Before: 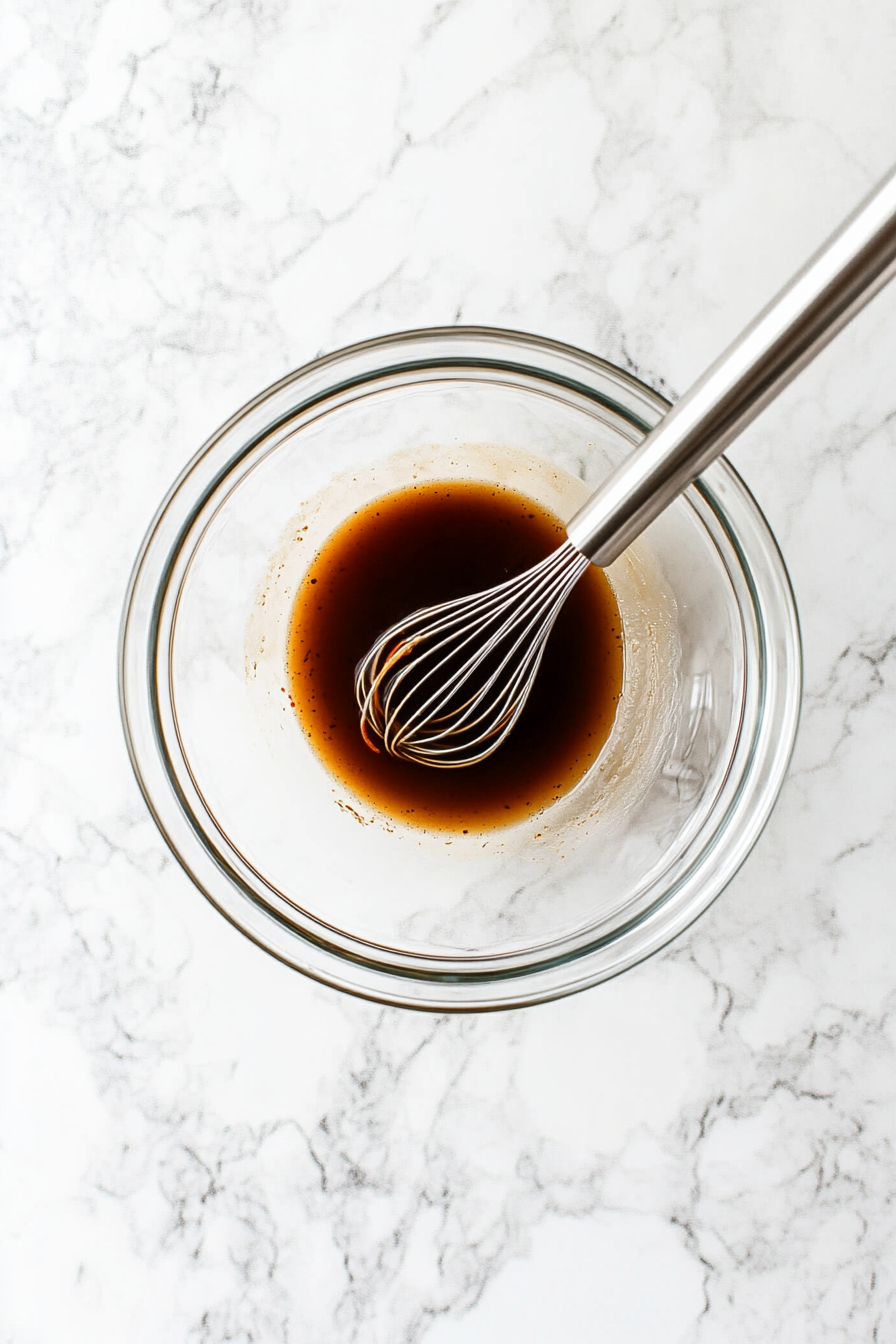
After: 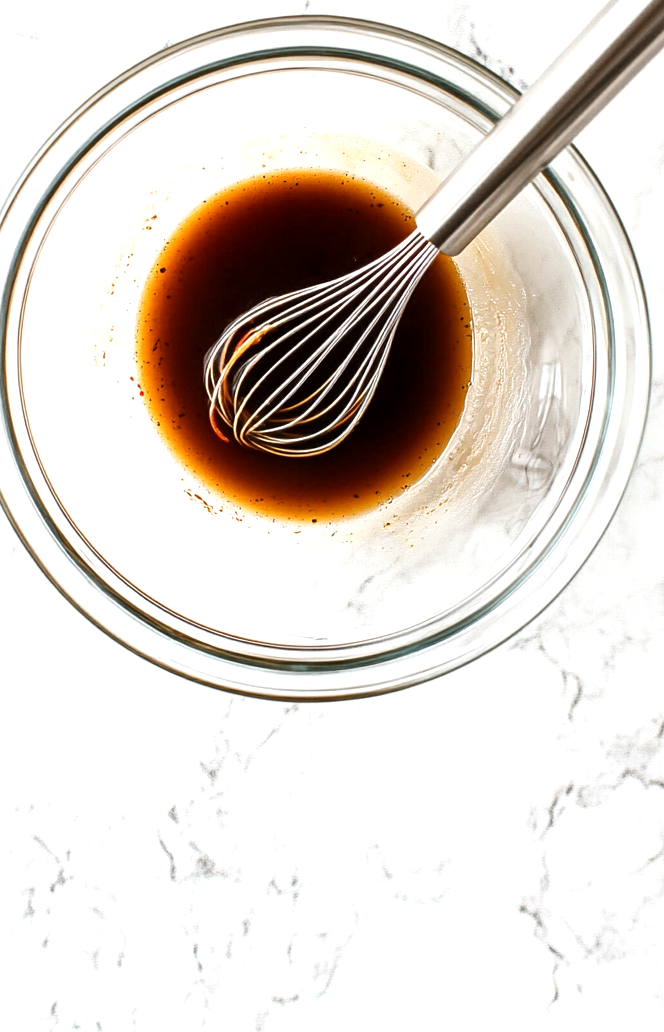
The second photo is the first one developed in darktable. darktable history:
crop: left 16.853%, top 23.21%, right 8.987%
exposure: black level correction 0.001, exposure 0.498 EV, compensate exposure bias true, compensate highlight preservation false
